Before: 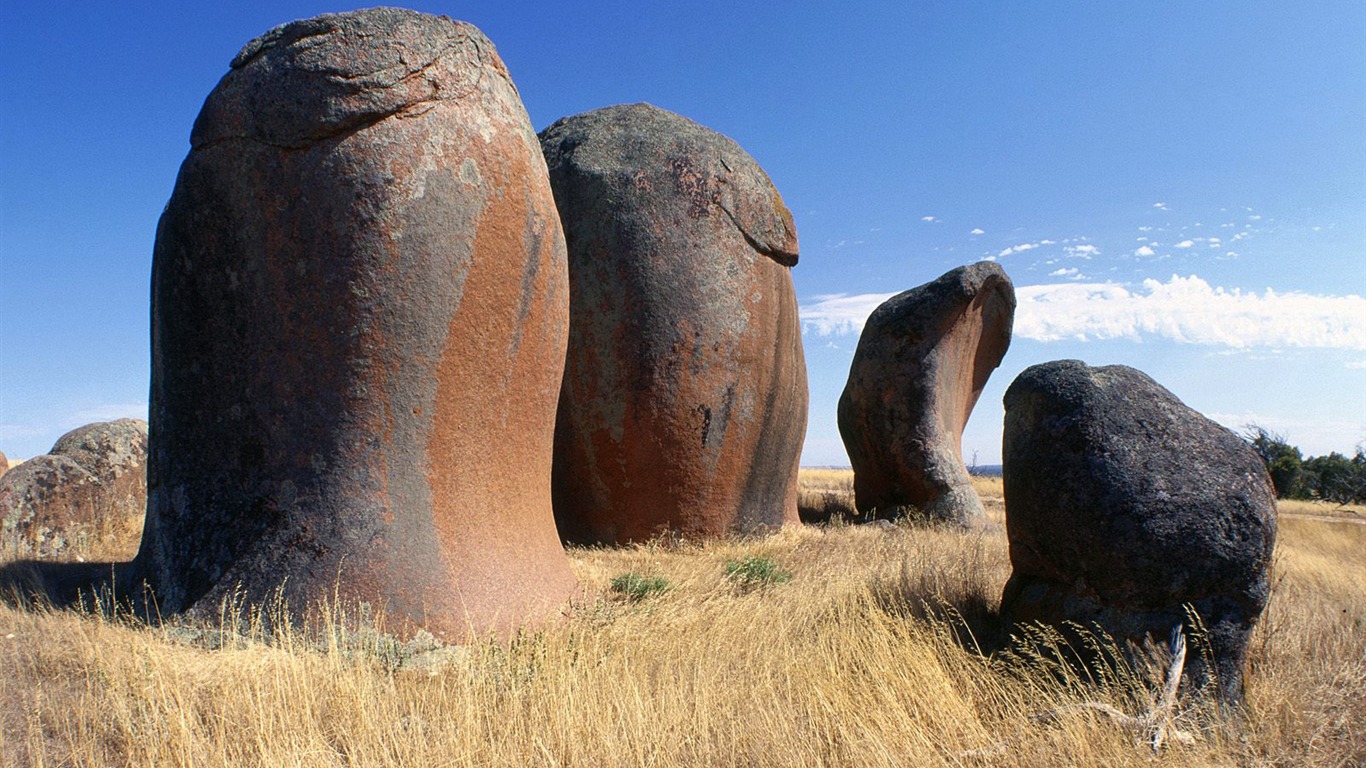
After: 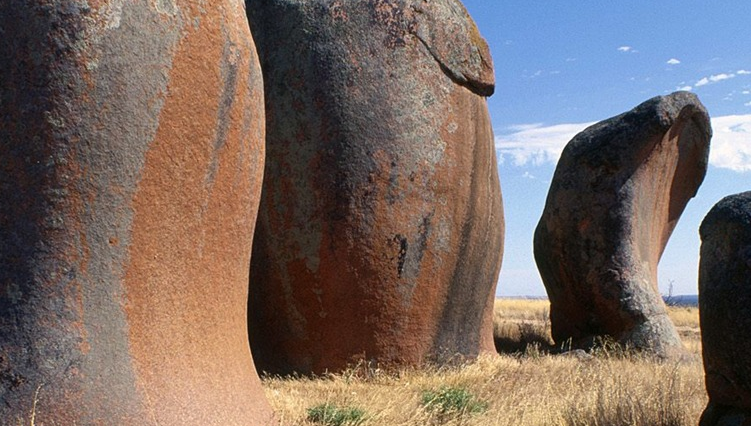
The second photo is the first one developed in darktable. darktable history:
crop and rotate: left 22.298%, top 22.201%, right 22.689%, bottom 22.24%
